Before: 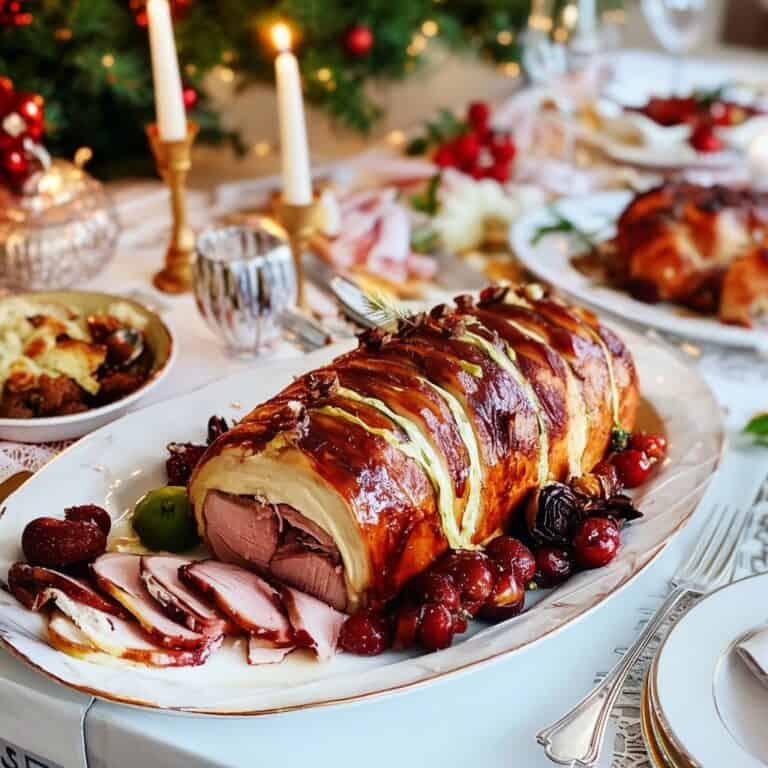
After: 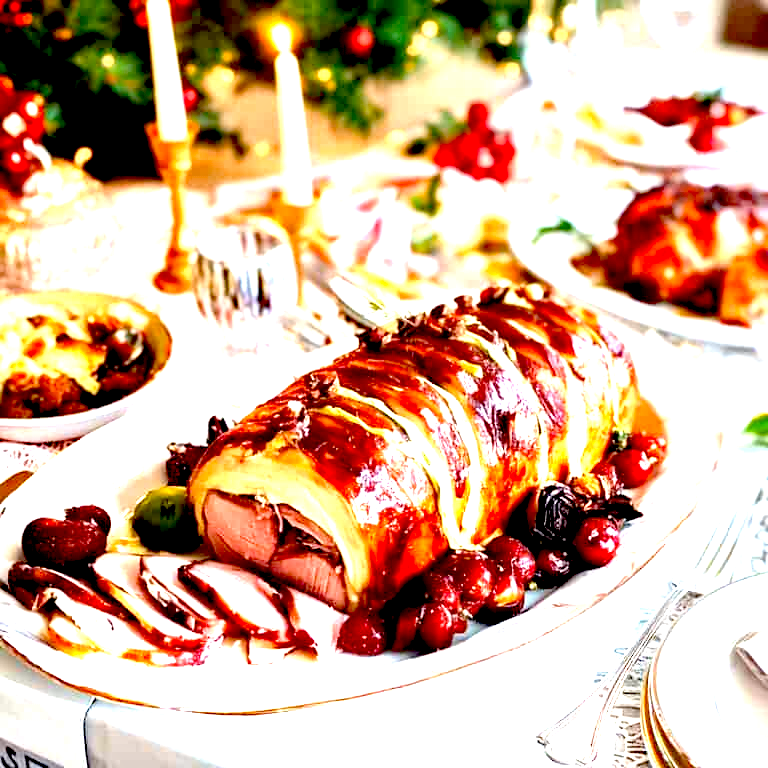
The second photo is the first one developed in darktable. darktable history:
haze removal: compatibility mode true, adaptive false
exposure: black level correction 0.016, exposure 1.774 EV, compensate highlight preservation false
